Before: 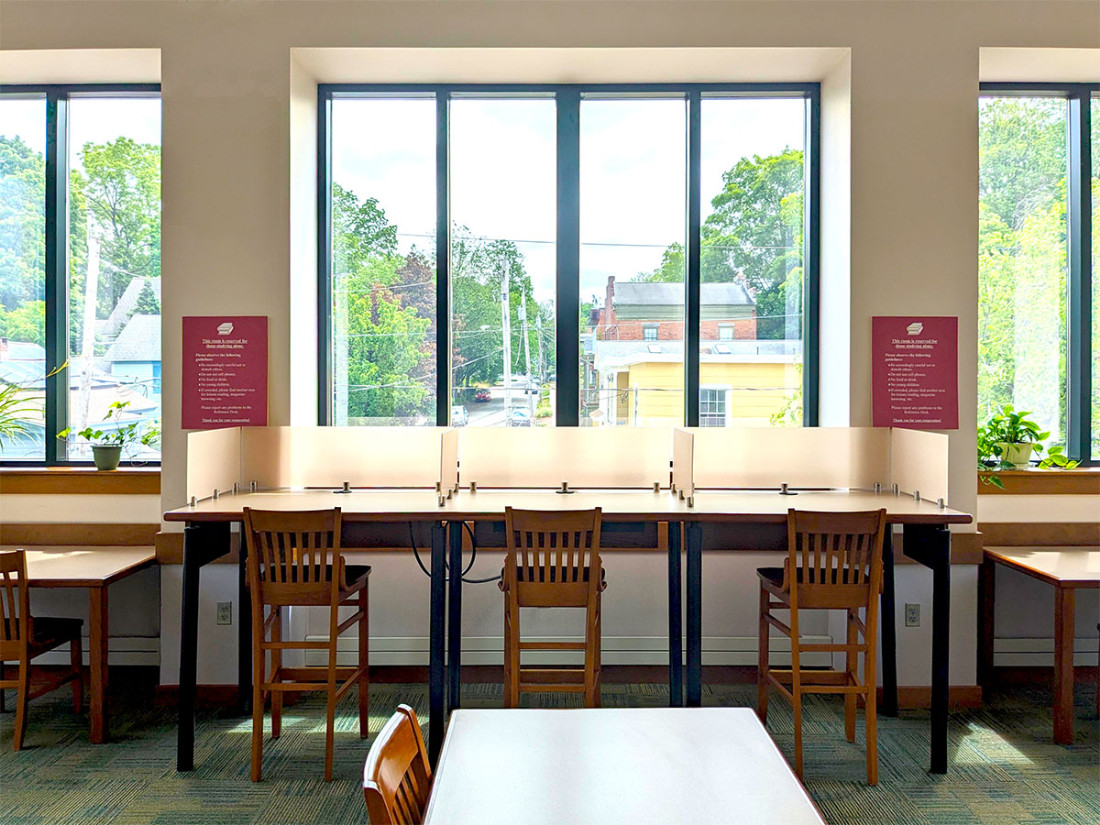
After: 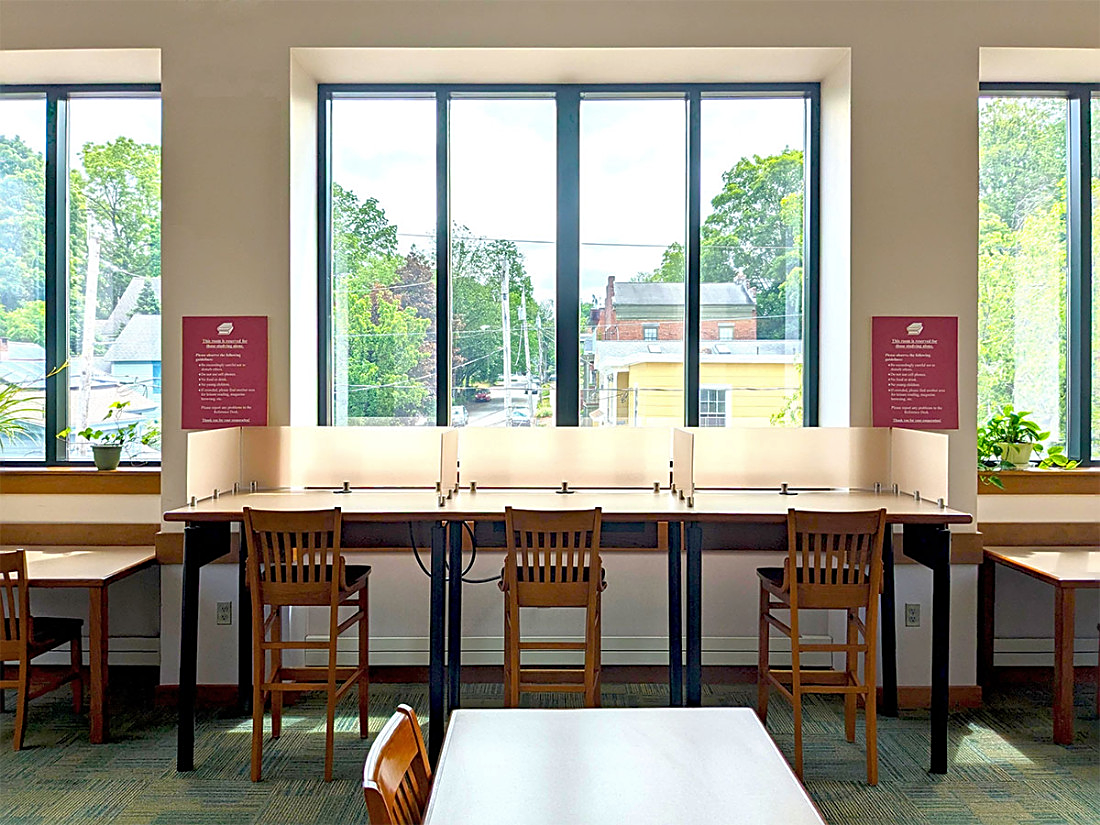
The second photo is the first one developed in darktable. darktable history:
shadows and highlights: shadows 25, highlights -25
sharpen: on, module defaults
